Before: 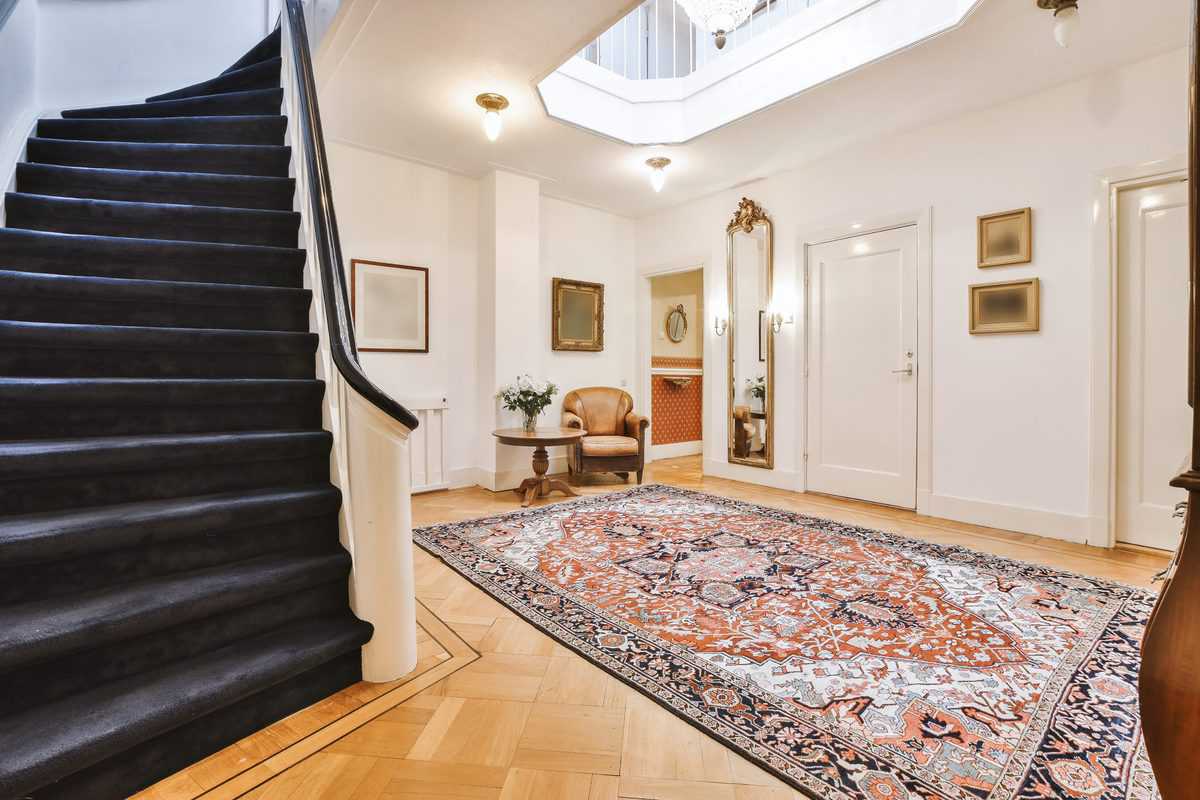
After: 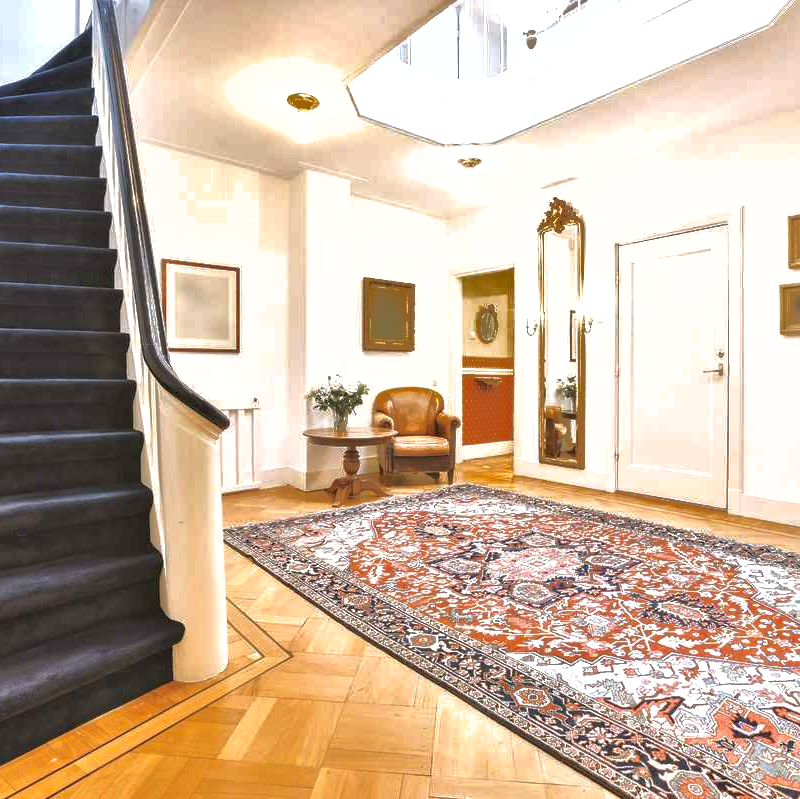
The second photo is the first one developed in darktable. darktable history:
crop and rotate: left 15.754%, right 17.579%
exposure: black level correction 0, exposure 0.7 EV, compensate exposure bias true, compensate highlight preservation false
shadows and highlights: shadows 40, highlights -60
